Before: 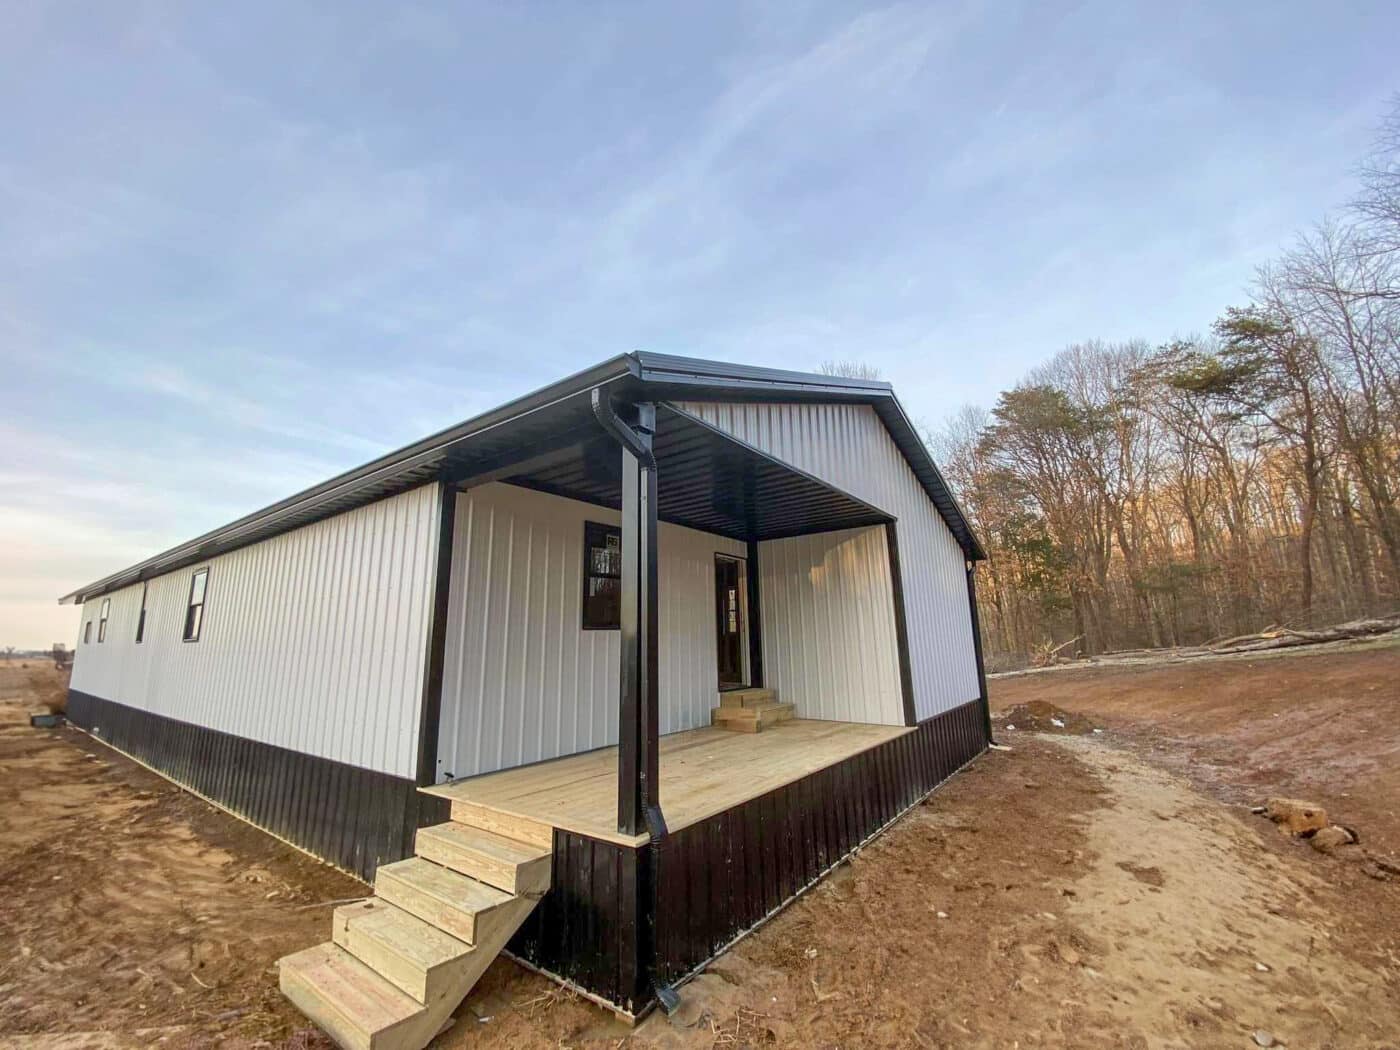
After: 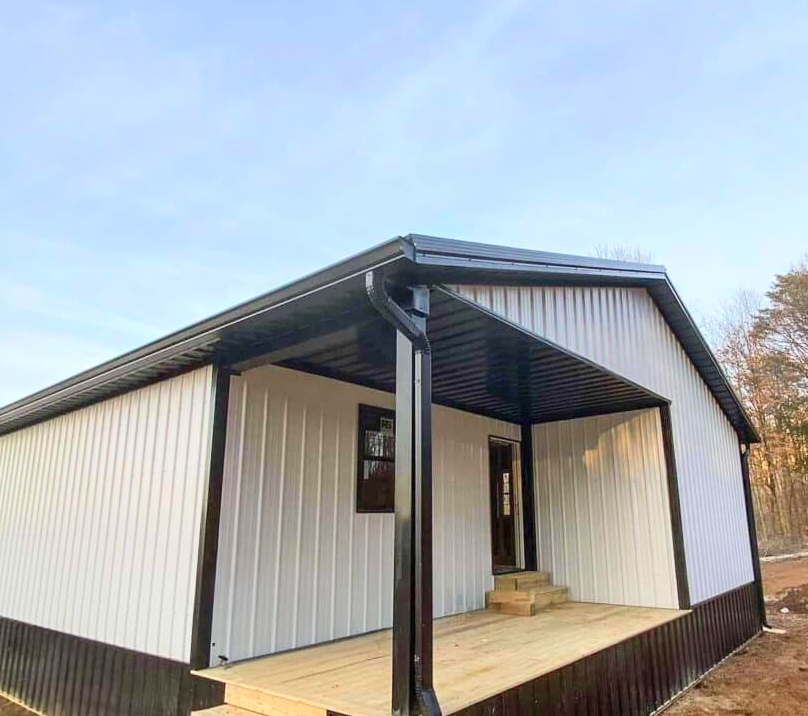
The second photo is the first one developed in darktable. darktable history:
crop: left 16.202%, top 11.208%, right 26.045%, bottom 20.557%
contrast brightness saturation: contrast 0.2, brightness 0.16, saturation 0.22
